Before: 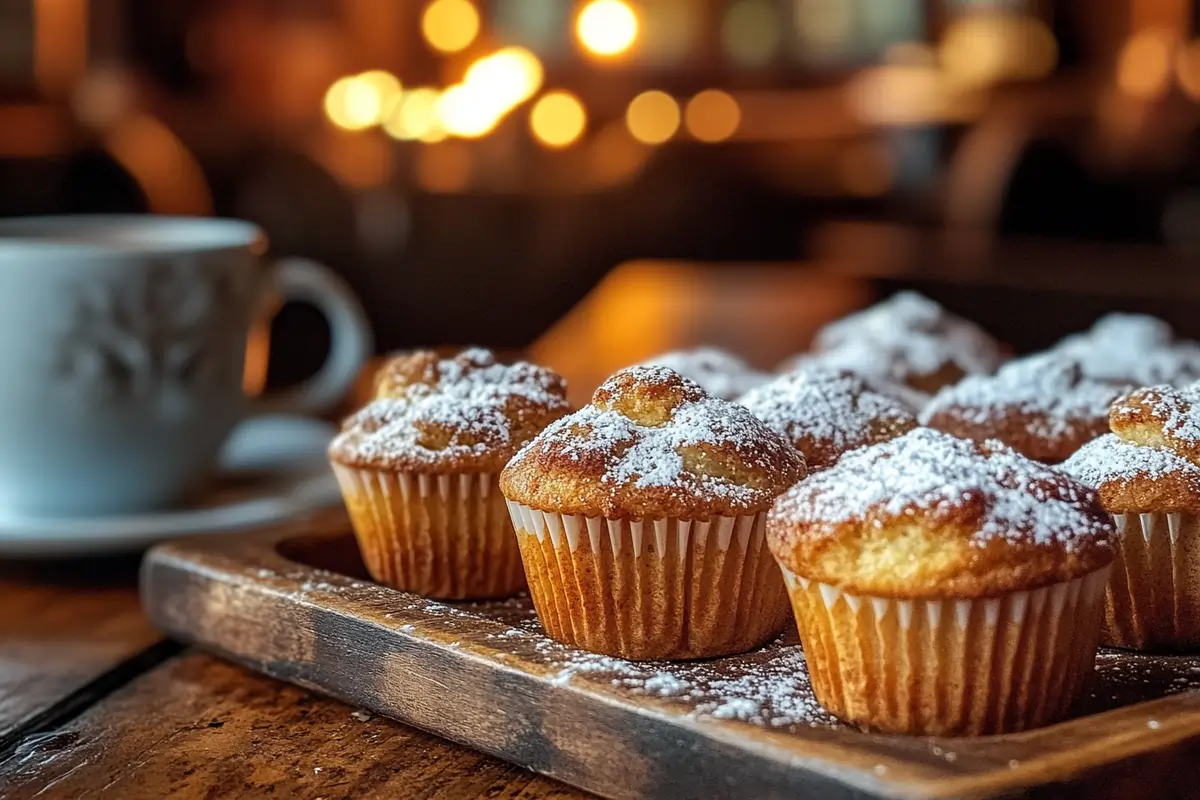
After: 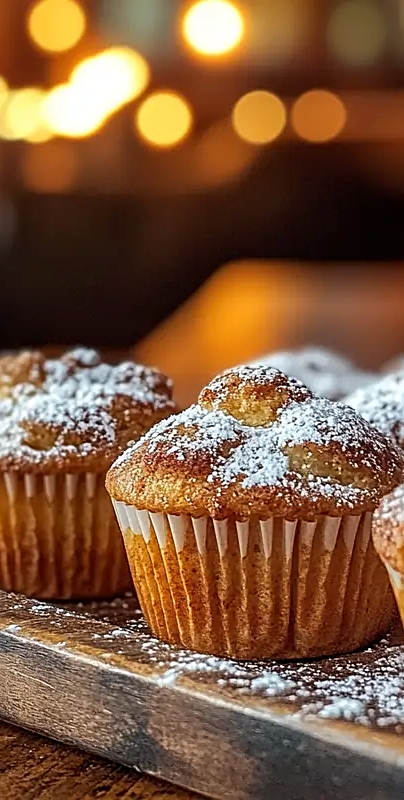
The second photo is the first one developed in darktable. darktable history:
exposure: black level correction 0.001, compensate highlight preservation false
sharpen: on, module defaults
crop: left 32.884%, right 33.428%
